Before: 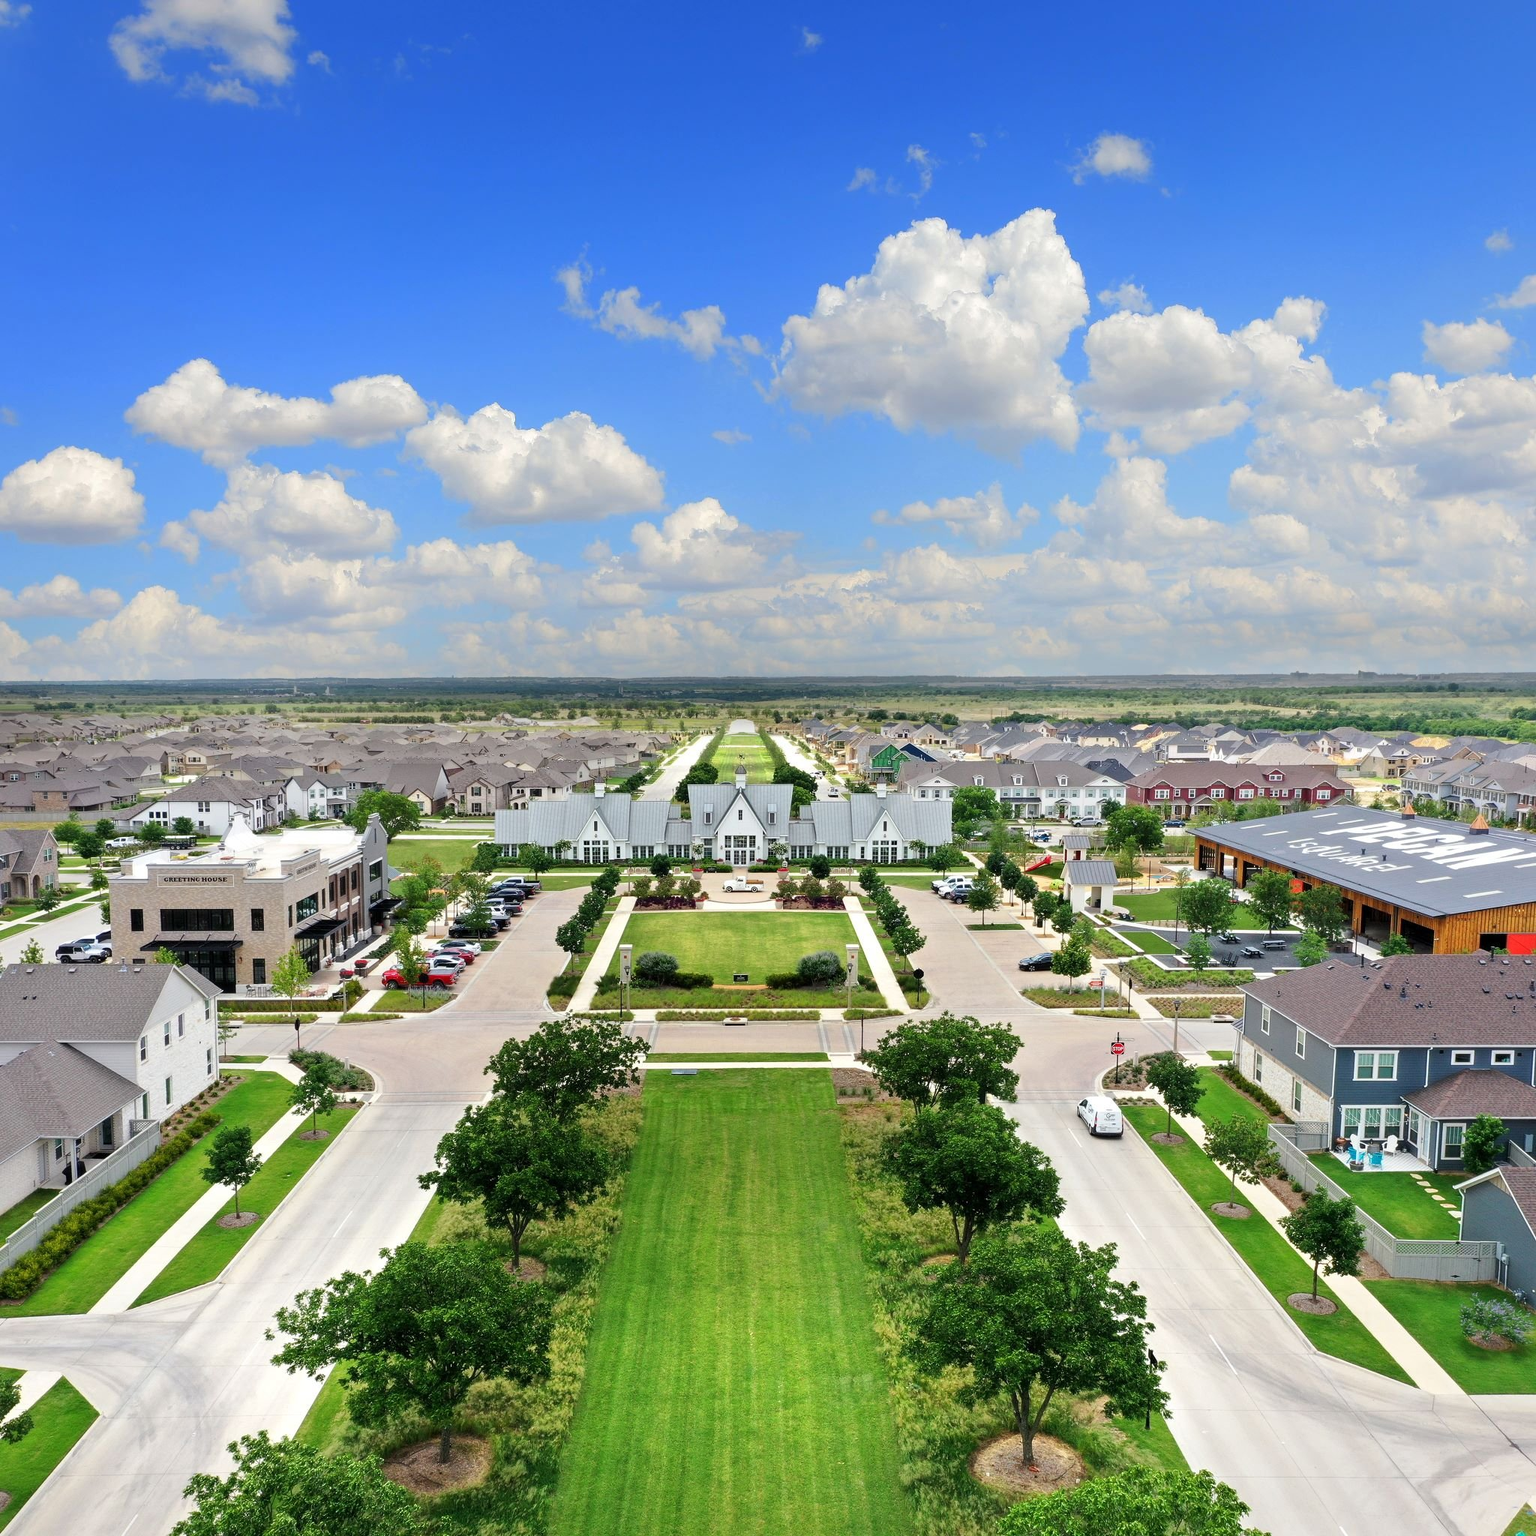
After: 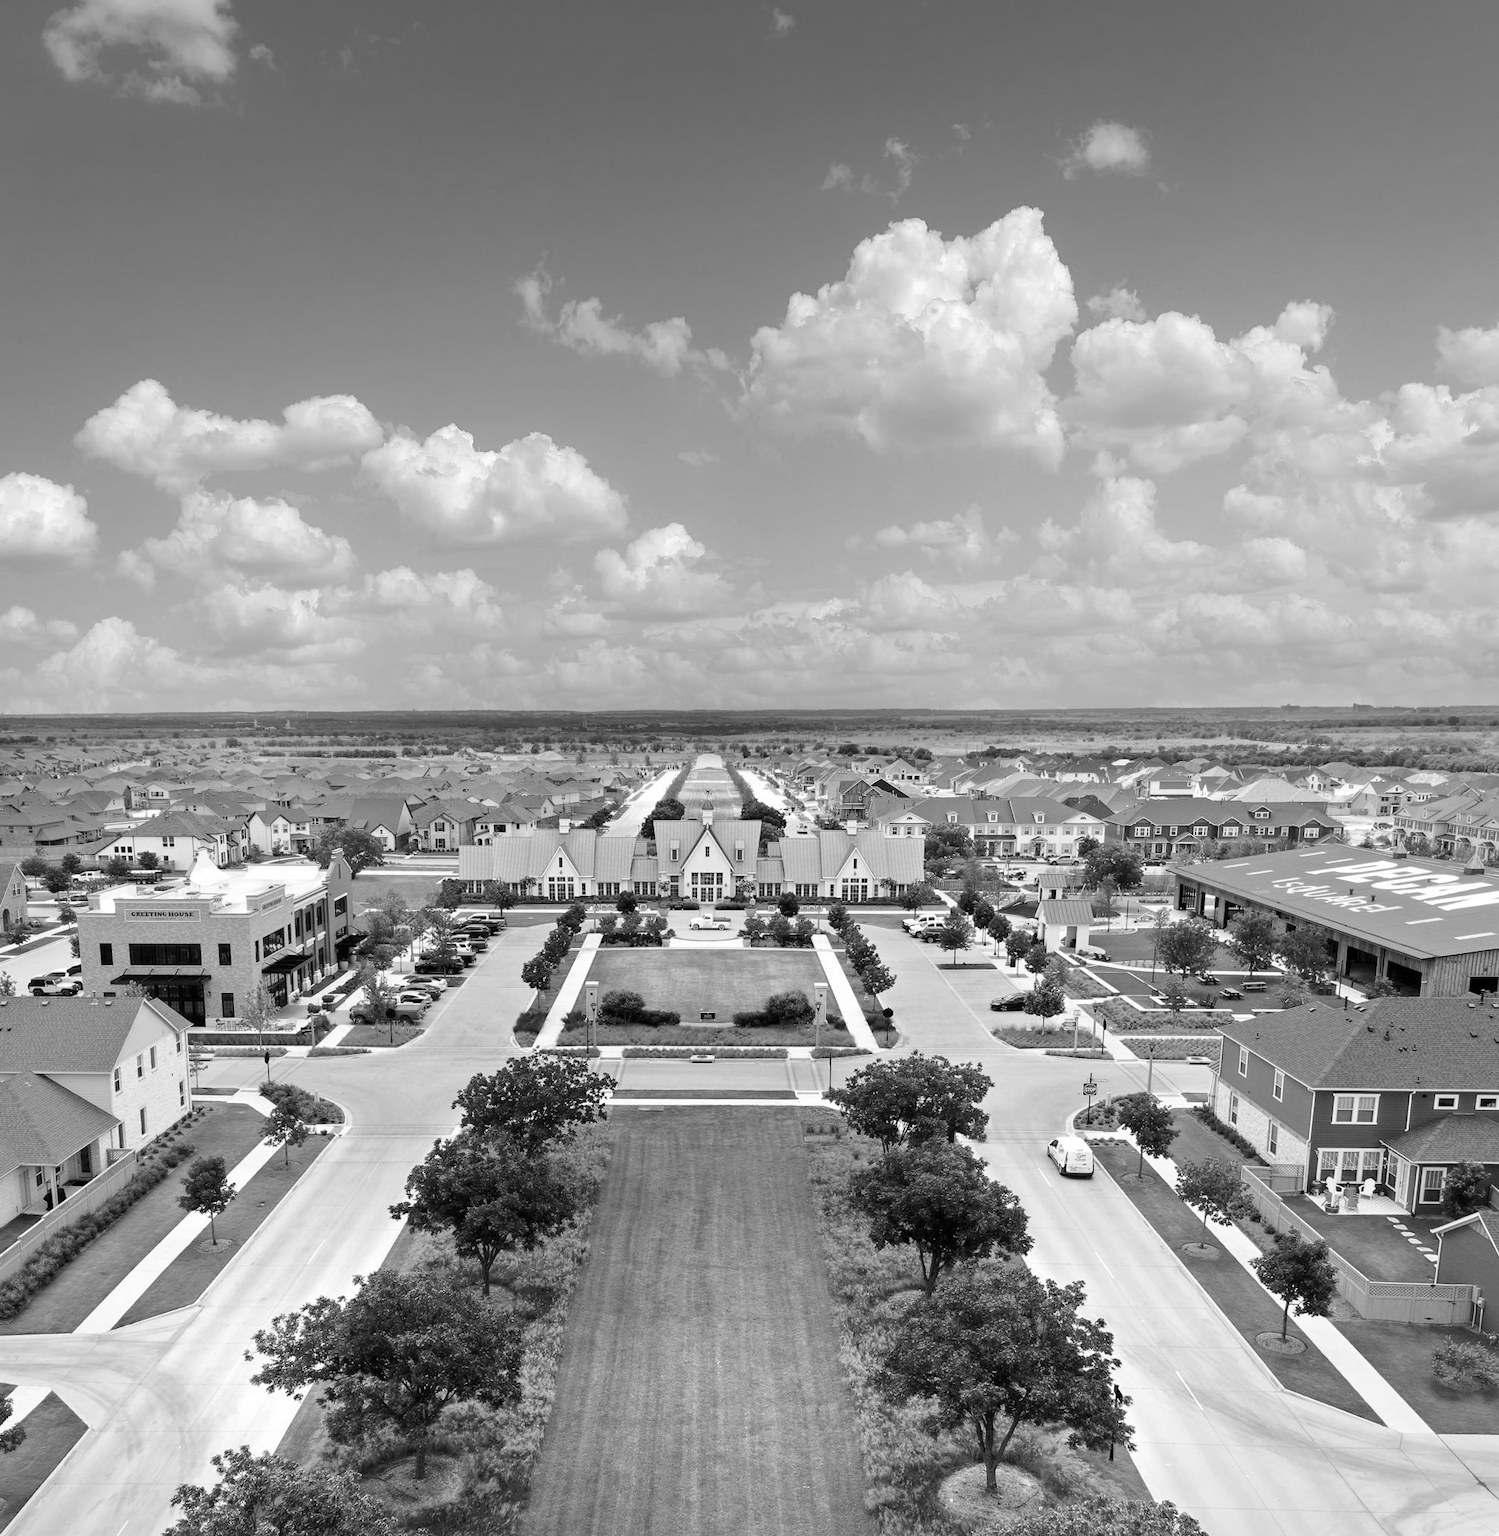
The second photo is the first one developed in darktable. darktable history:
rotate and perspective: rotation 0.074°, lens shift (vertical) 0.096, lens shift (horizontal) -0.041, crop left 0.043, crop right 0.952, crop top 0.024, crop bottom 0.979
monochrome: on, module defaults
color calibration: illuminant as shot in camera, x 0.358, y 0.373, temperature 4628.91 K
